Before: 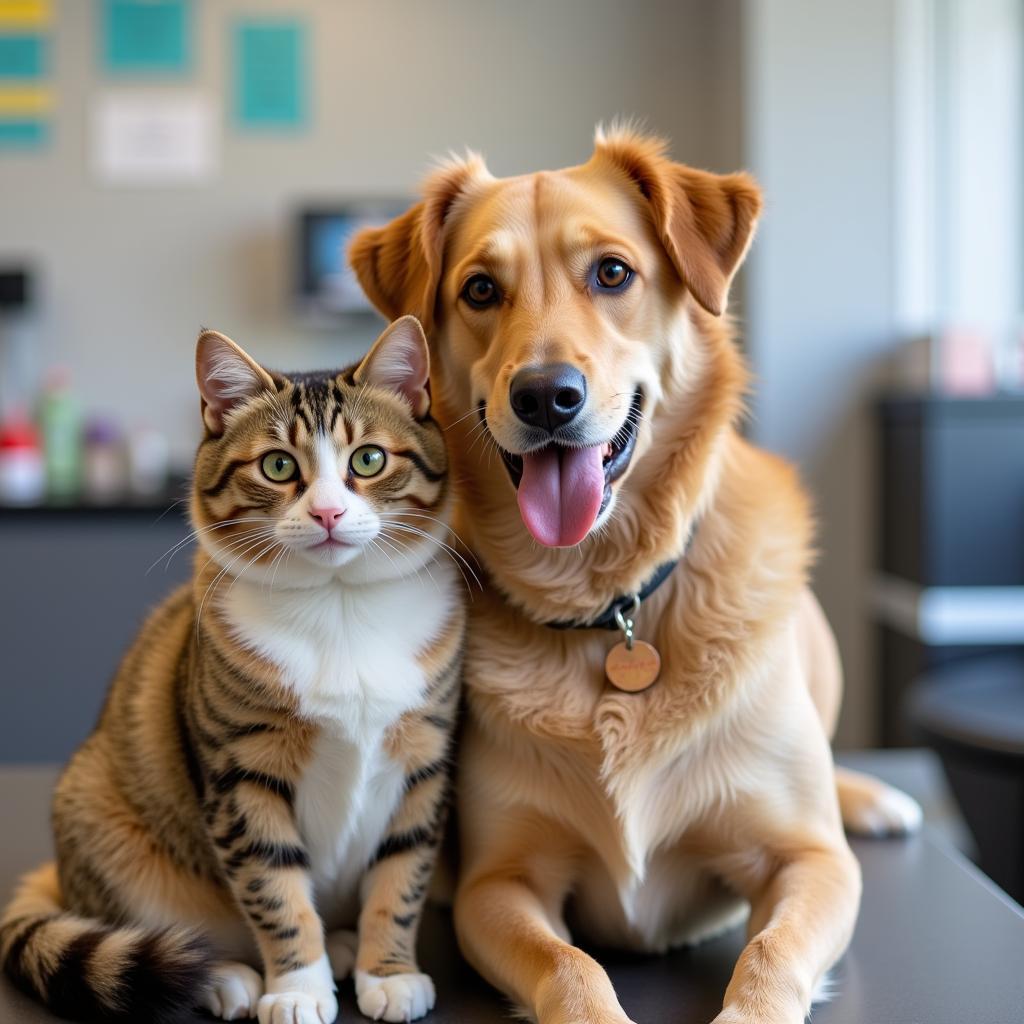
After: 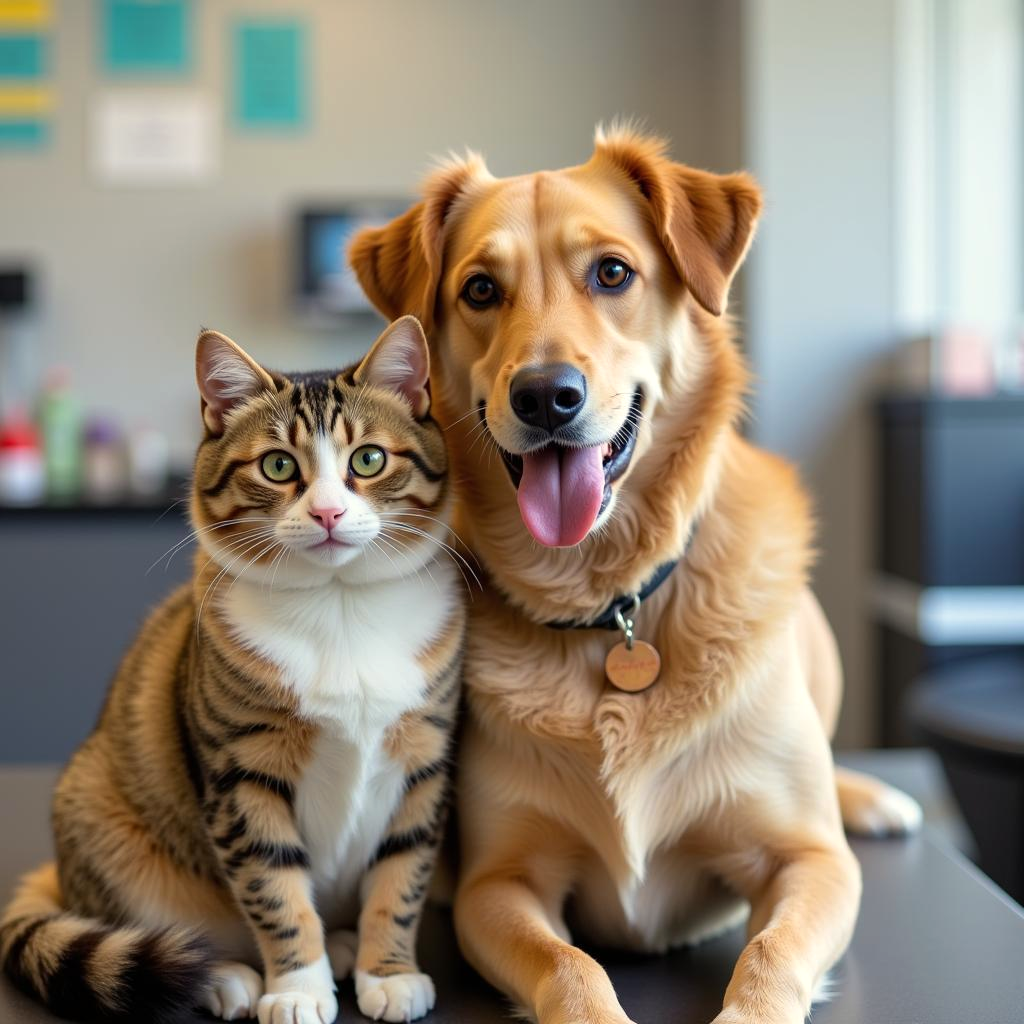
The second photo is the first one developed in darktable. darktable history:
color balance rgb: power › hue 71.64°, highlights gain › luminance 6.413%, highlights gain › chroma 2.611%, highlights gain › hue 87.95°, perceptual saturation grading › global saturation 0.823%
